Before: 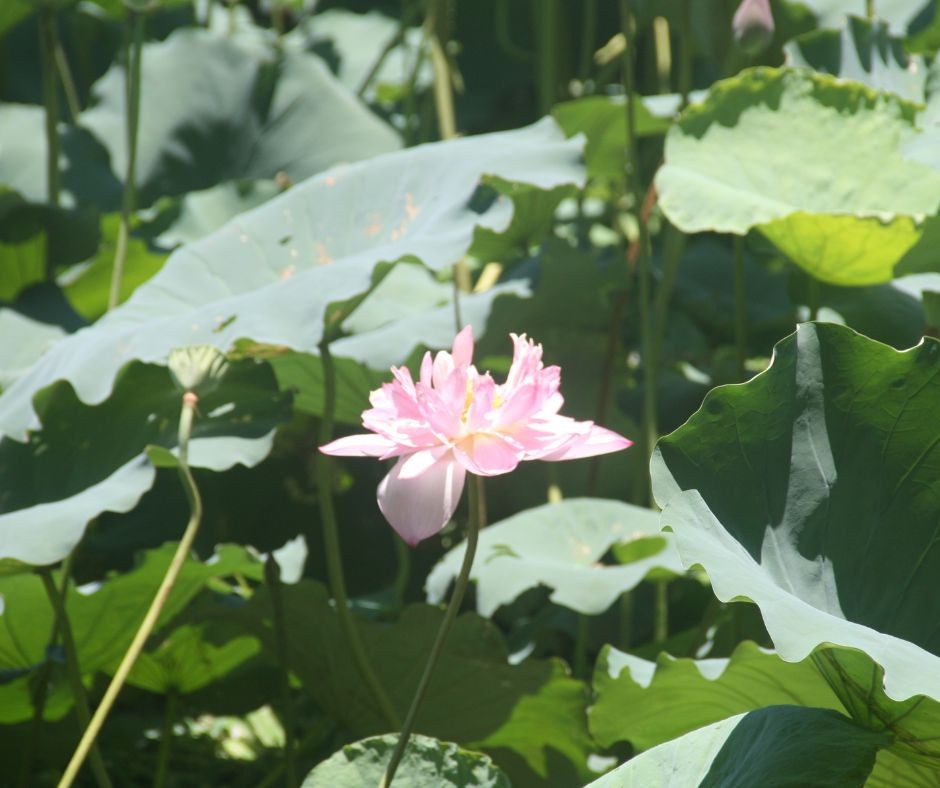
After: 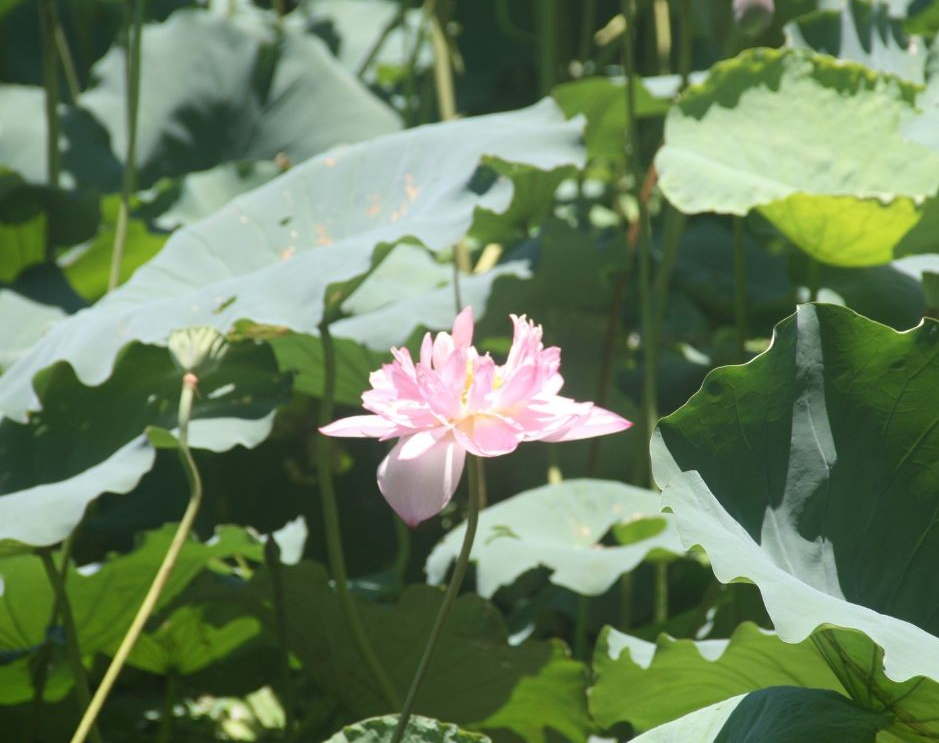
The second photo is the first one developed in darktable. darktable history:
crop and rotate: top 2.461%, bottom 3.2%
